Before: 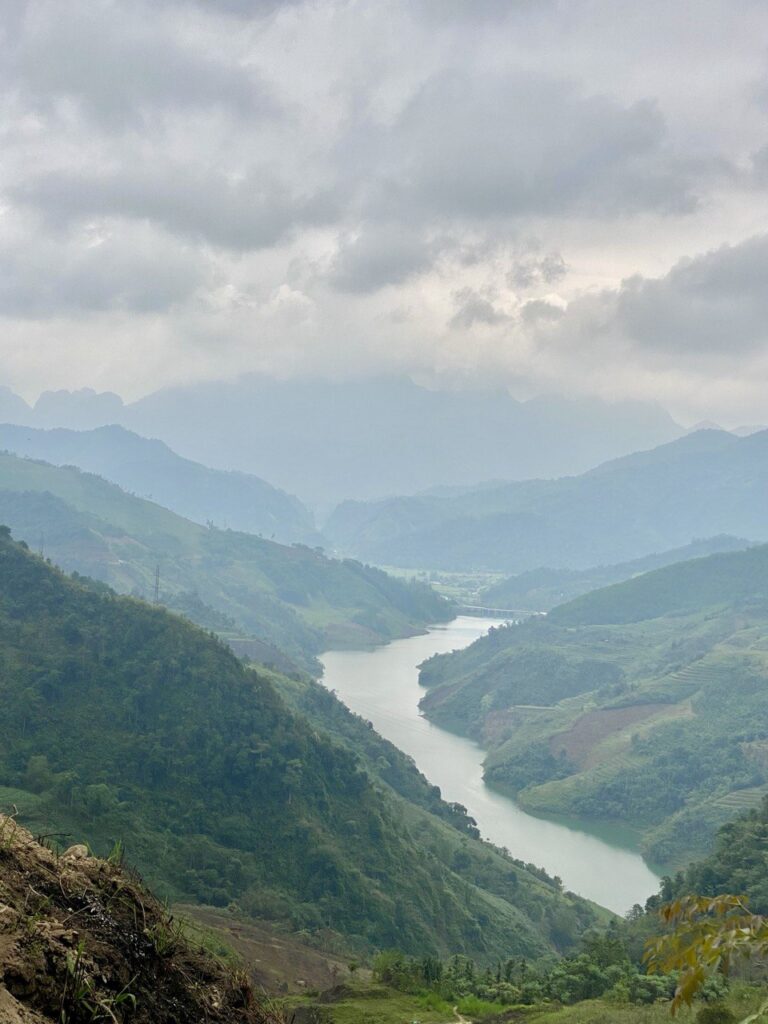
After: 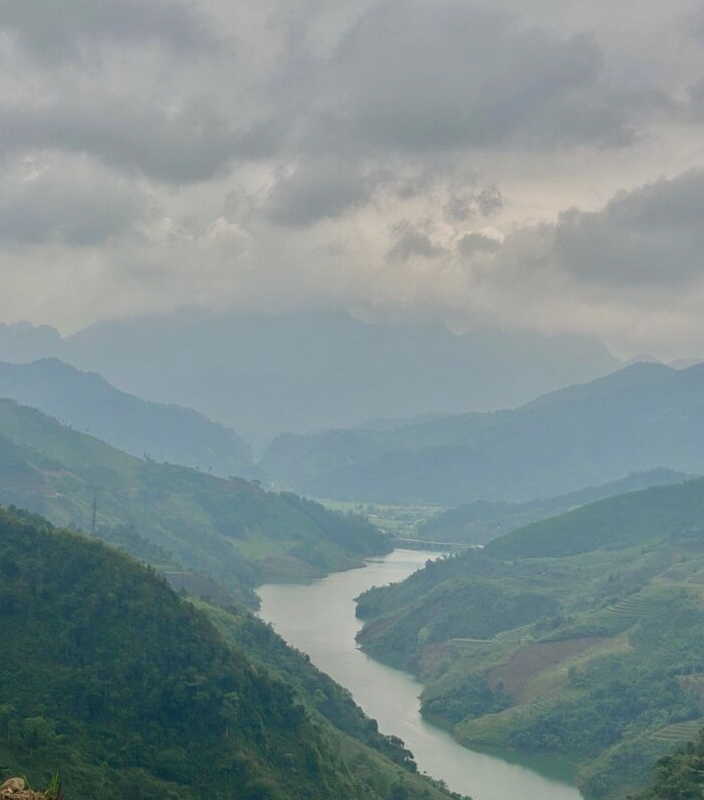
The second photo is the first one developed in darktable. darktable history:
crop: left 8.205%, top 6.612%, bottom 15.229%
color correction: highlights b* 2.96
exposure: exposure -0.569 EV, compensate highlight preservation false
